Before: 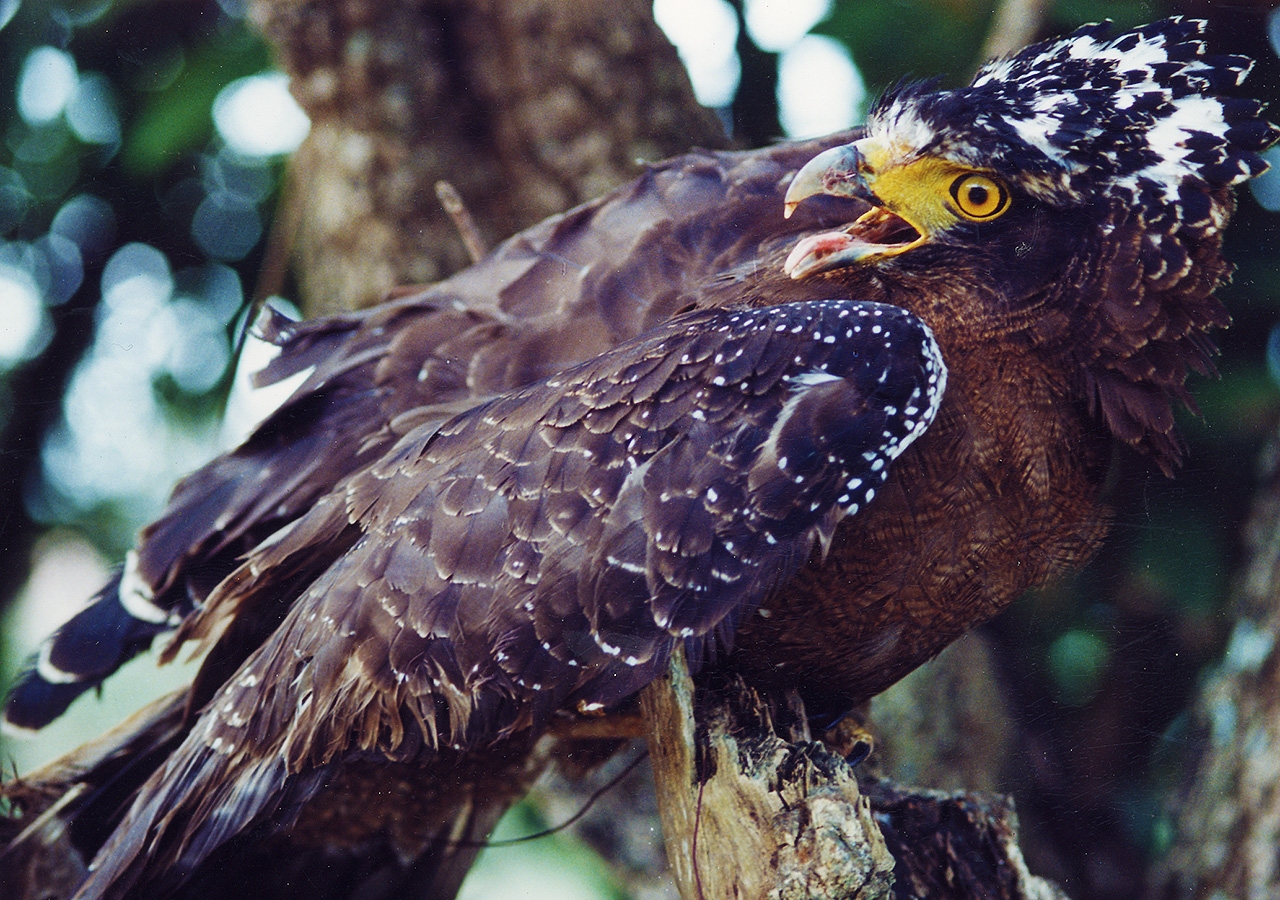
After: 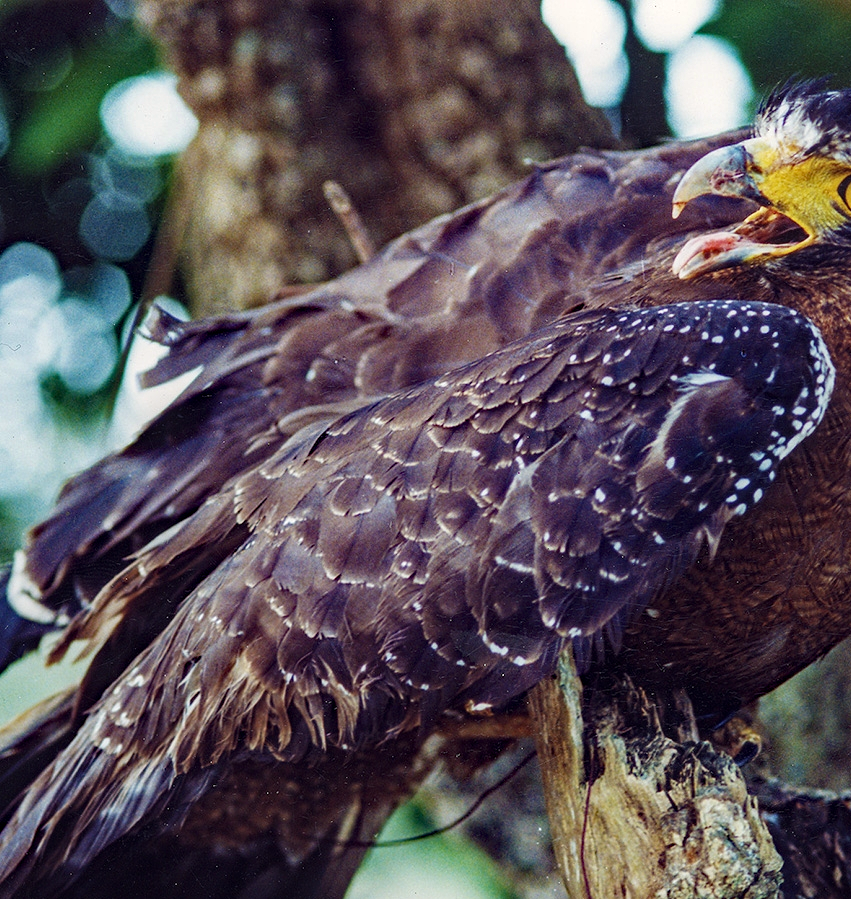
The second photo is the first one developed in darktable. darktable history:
local contrast: on, module defaults
crop and rotate: left 8.821%, right 24.68%
haze removal: strength 0.3, distance 0.25, compatibility mode true, adaptive false
